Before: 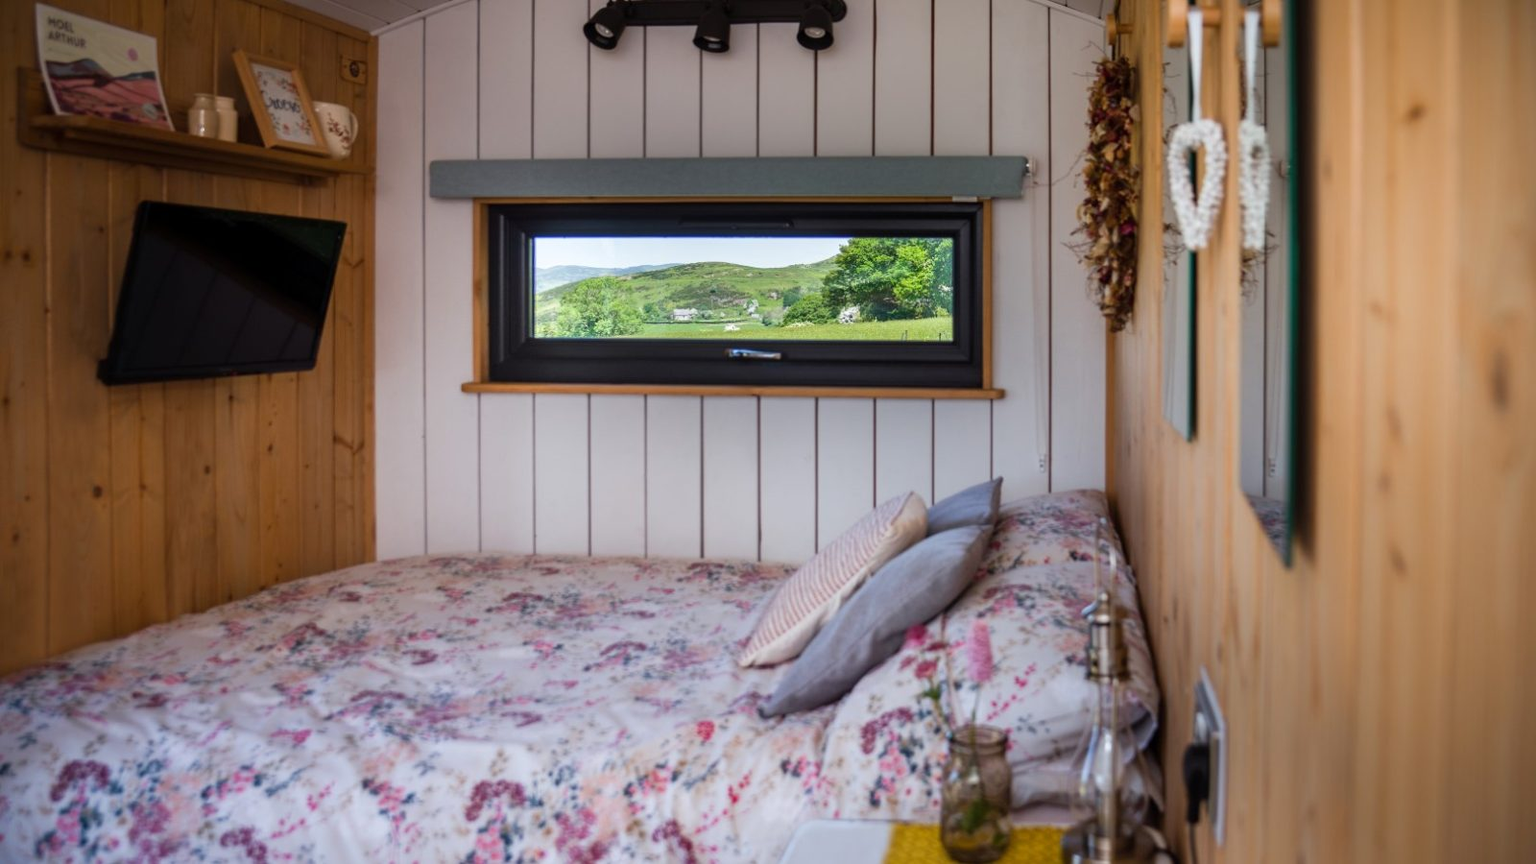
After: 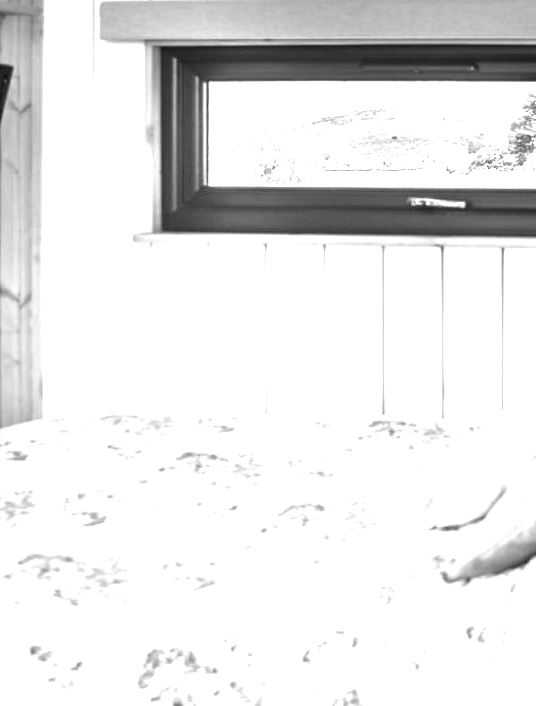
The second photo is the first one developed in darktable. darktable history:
monochrome: a 26.22, b 42.67, size 0.8
crop and rotate: left 21.77%, top 18.528%, right 44.676%, bottom 2.997%
exposure: exposure 3 EV, compensate highlight preservation false
tone curve: curves: ch0 [(0, 0) (0.059, 0.027) (0.162, 0.125) (0.304, 0.279) (0.547, 0.532) (0.828, 0.815) (1, 0.983)]; ch1 [(0, 0) (0.23, 0.166) (0.34, 0.308) (0.371, 0.337) (0.429, 0.411) (0.477, 0.462) (0.499, 0.498) (0.529, 0.537) (0.559, 0.582) (0.743, 0.798) (1, 1)]; ch2 [(0, 0) (0.431, 0.414) (0.498, 0.503) (0.524, 0.528) (0.568, 0.546) (0.6, 0.597) (0.634, 0.645) (0.728, 0.742) (1, 1)], color space Lab, independent channels, preserve colors none
